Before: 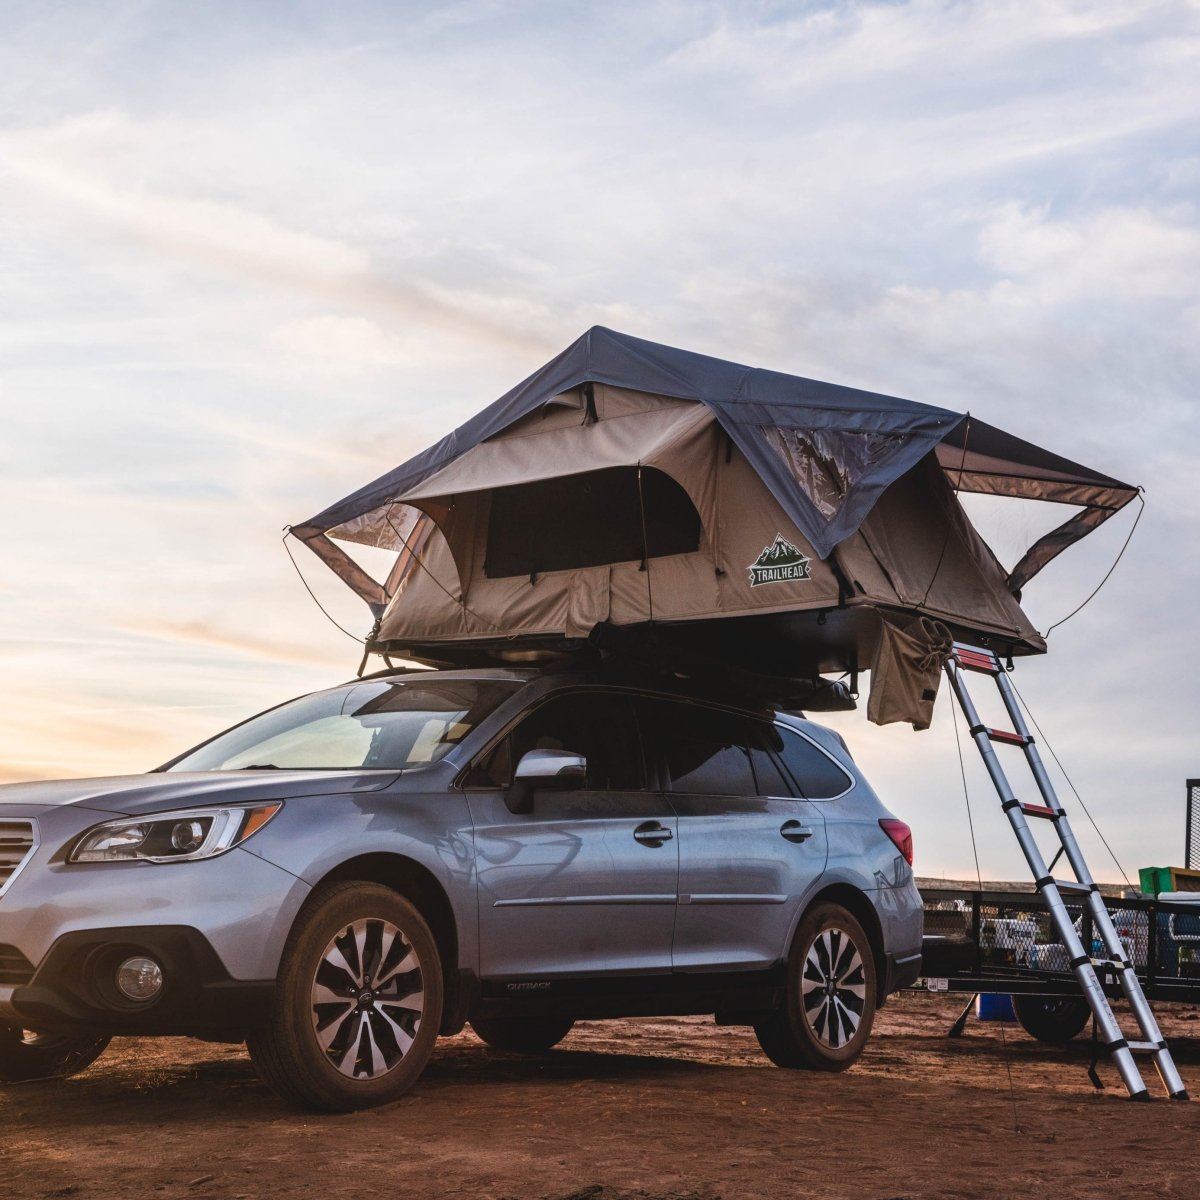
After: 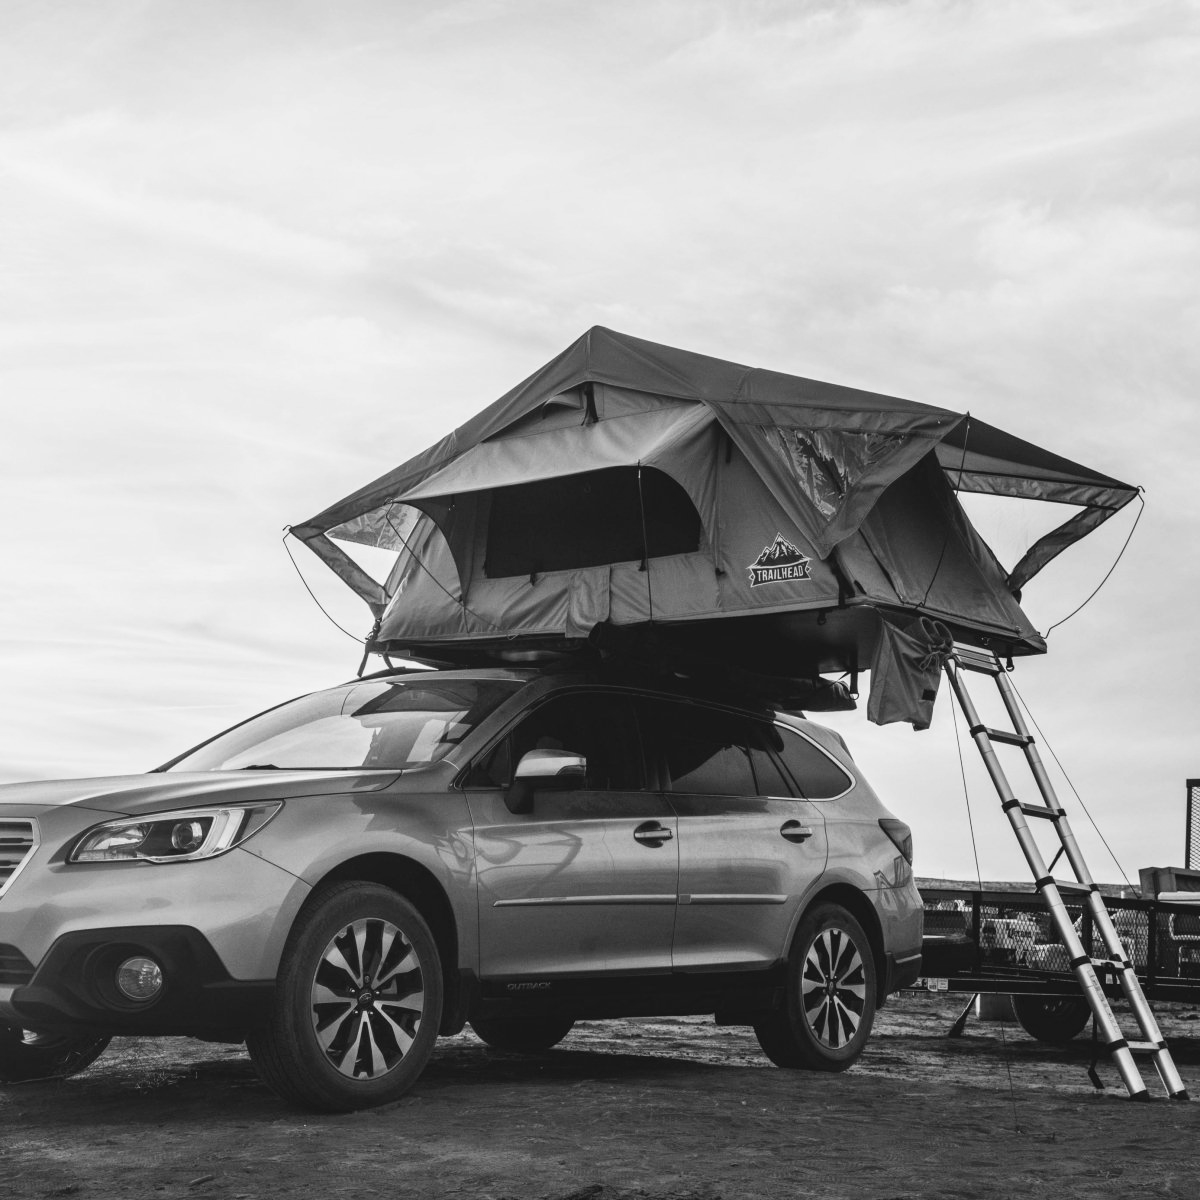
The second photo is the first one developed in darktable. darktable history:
tone curve: curves: ch0 [(0, 0.028) (0.138, 0.156) (0.468, 0.516) (0.754, 0.823) (1, 1)], color space Lab, linked channels, preserve colors none
color calibration "t3mujinpack channel mixer": output gray [0.28, 0.41, 0.31, 0], gray › normalize channels true, illuminant same as pipeline (D50), adaptation XYZ, x 0.346, y 0.359, gamut compression 0
